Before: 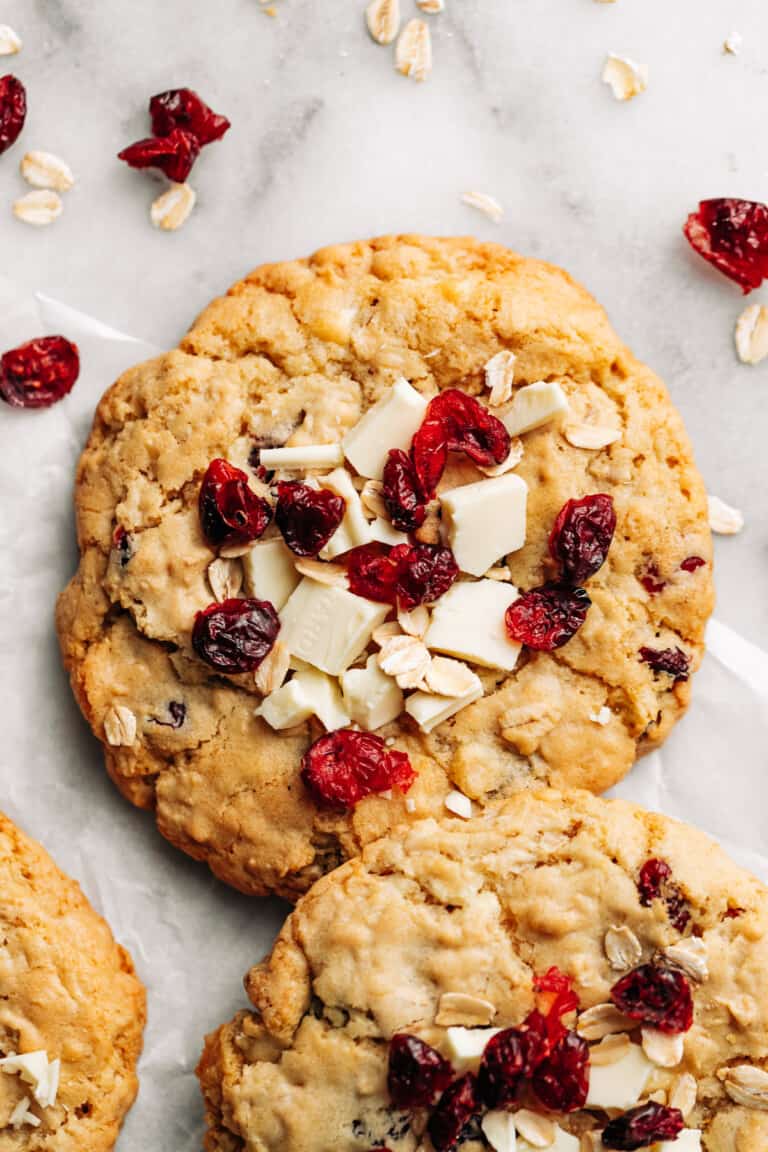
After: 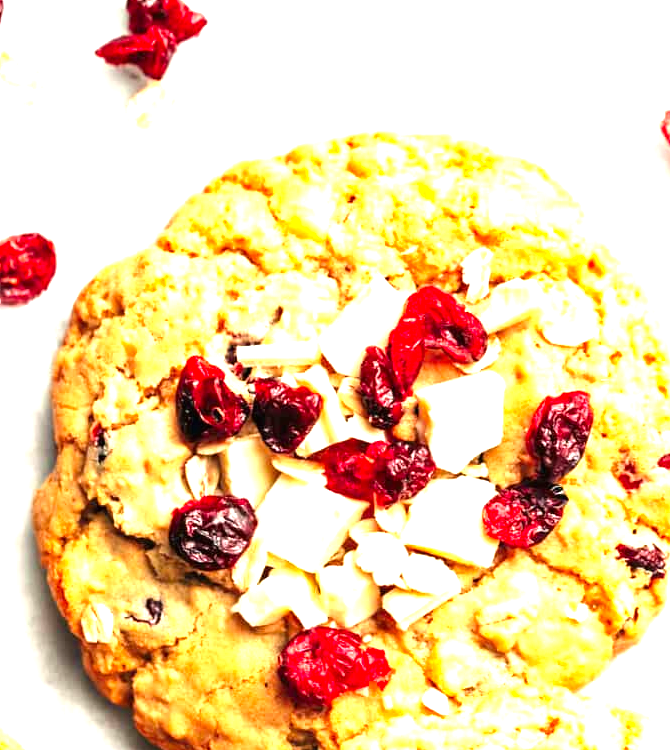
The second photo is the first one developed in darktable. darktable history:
exposure: black level correction 0, exposure 1.199 EV, compensate exposure bias true, compensate highlight preservation false
contrast brightness saturation: contrast 0.037, saturation 0.162
crop: left 3.057%, top 8.952%, right 9.659%, bottom 25.908%
tone equalizer: -8 EV -0.419 EV, -7 EV -0.389 EV, -6 EV -0.369 EV, -5 EV -0.228 EV, -3 EV 0.24 EV, -2 EV 0.311 EV, -1 EV 0.381 EV, +0 EV 0.418 EV
